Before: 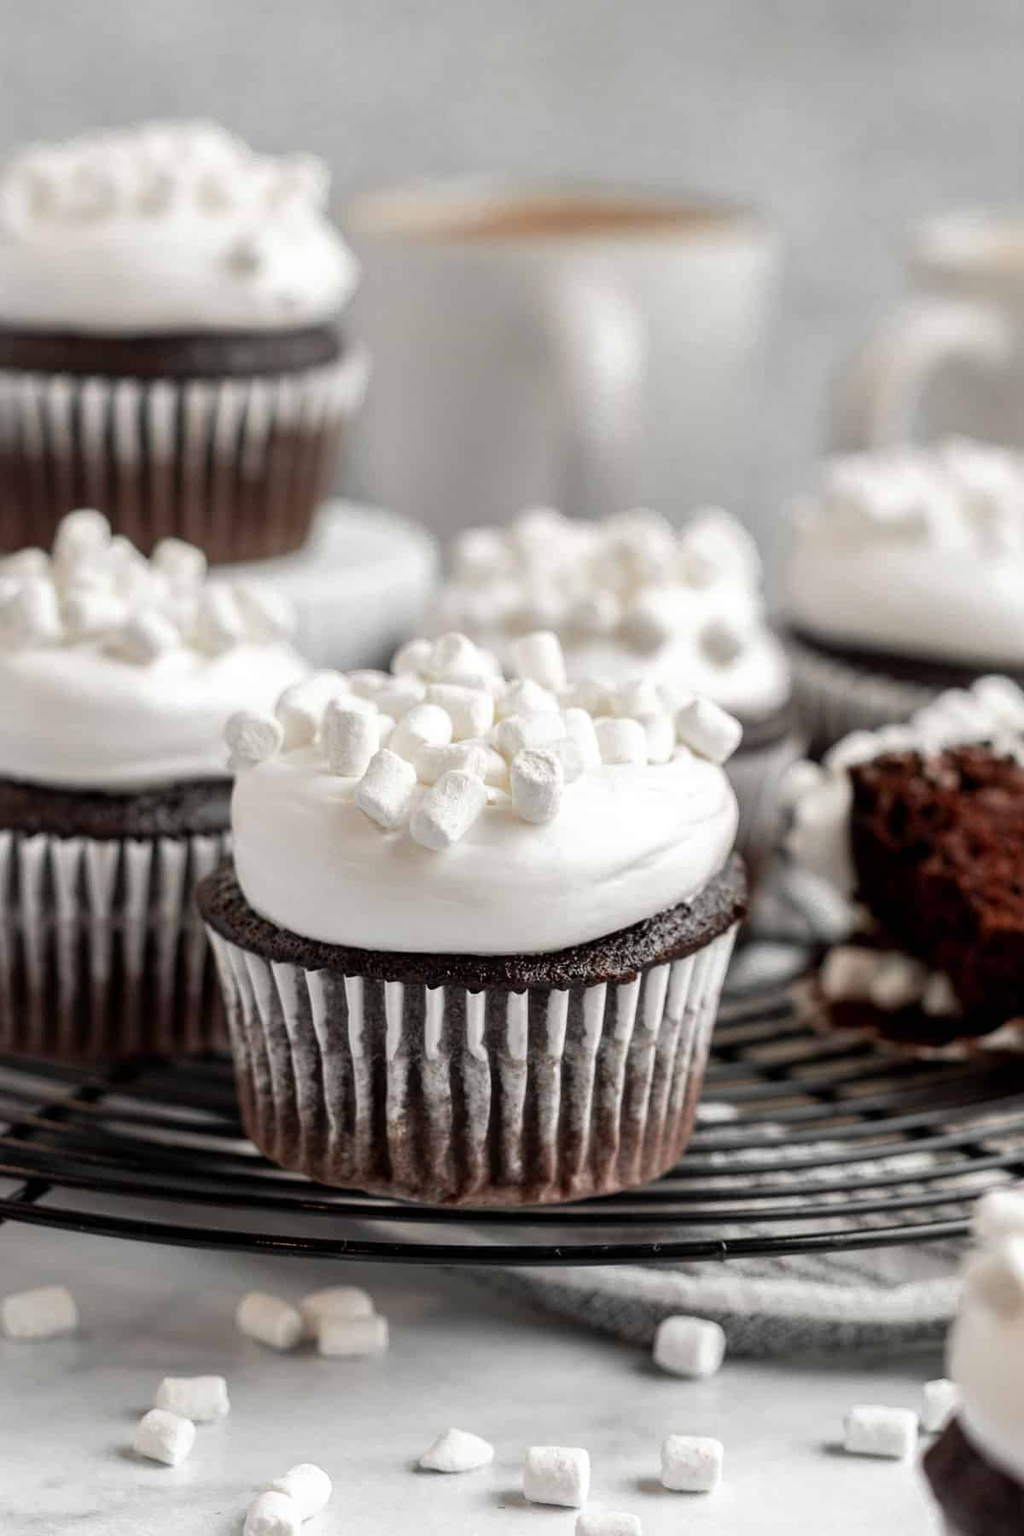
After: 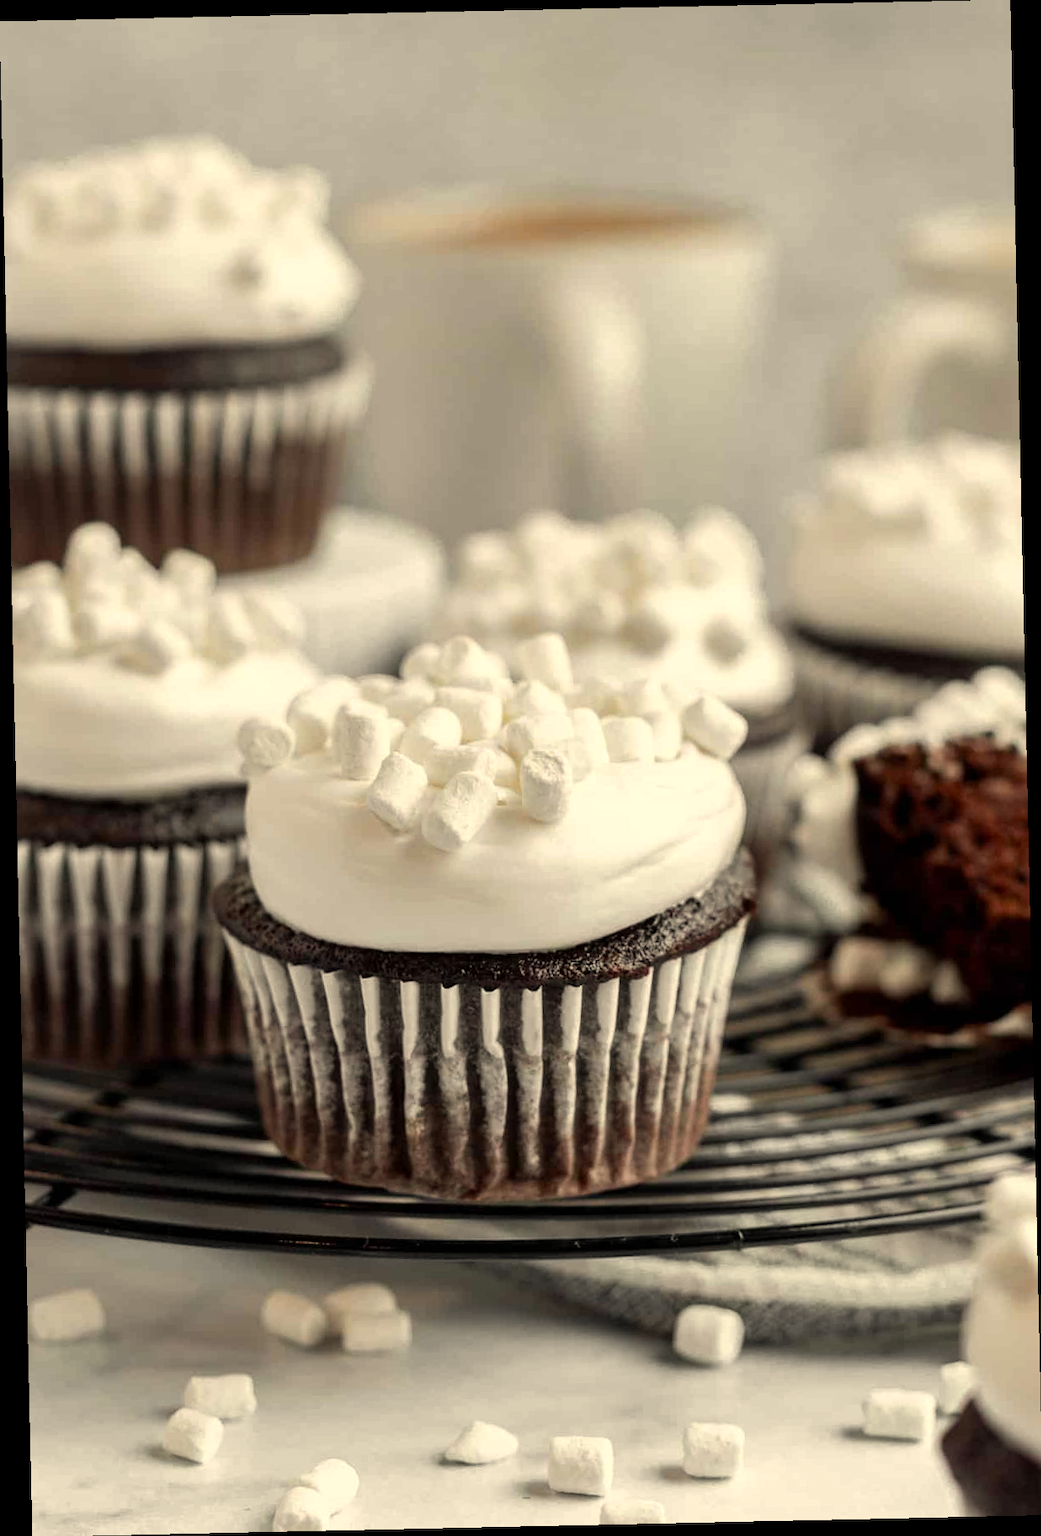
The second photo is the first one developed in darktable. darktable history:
rotate and perspective: rotation -1.24°, automatic cropping off
color correction: highlights a* 1.39, highlights b* 17.83
